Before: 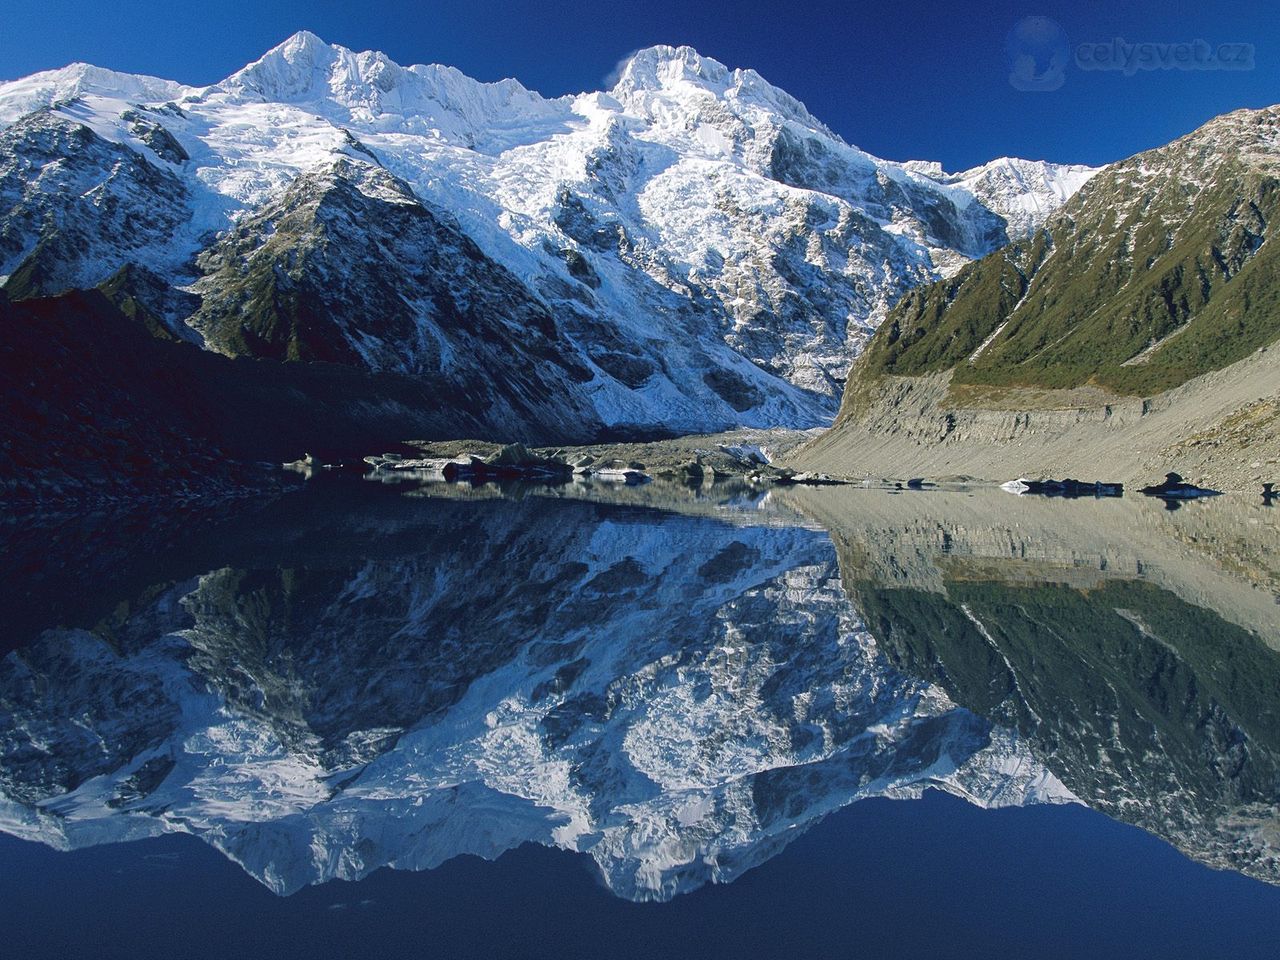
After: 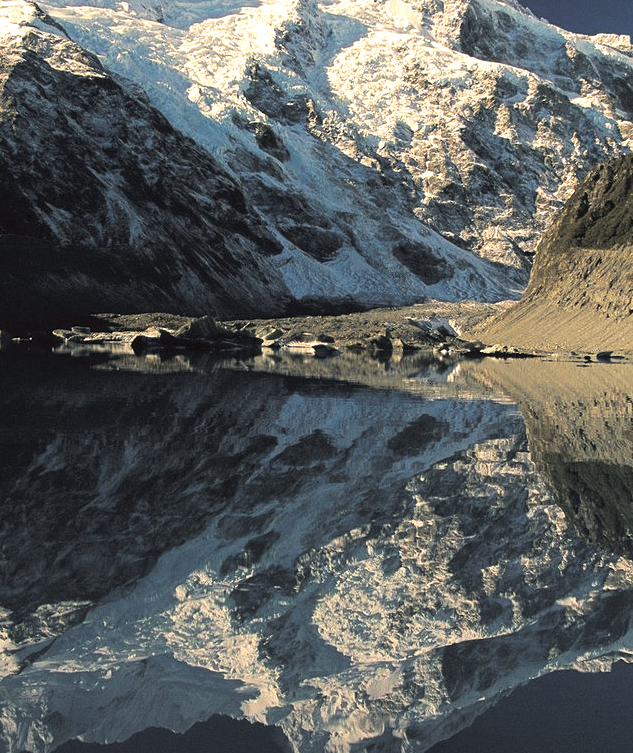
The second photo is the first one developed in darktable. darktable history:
split-toning: shadows › hue 43.2°, shadows › saturation 0, highlights › hue 50.4°, highlights › saturation 1
crop and rotate: angle 0.02°, left 24.353%, top 13.219%, right 26.156%, bottom 8.224%
white balance: red 1.138, green 0.996, blue 0.812
color balance: contrast 10%
